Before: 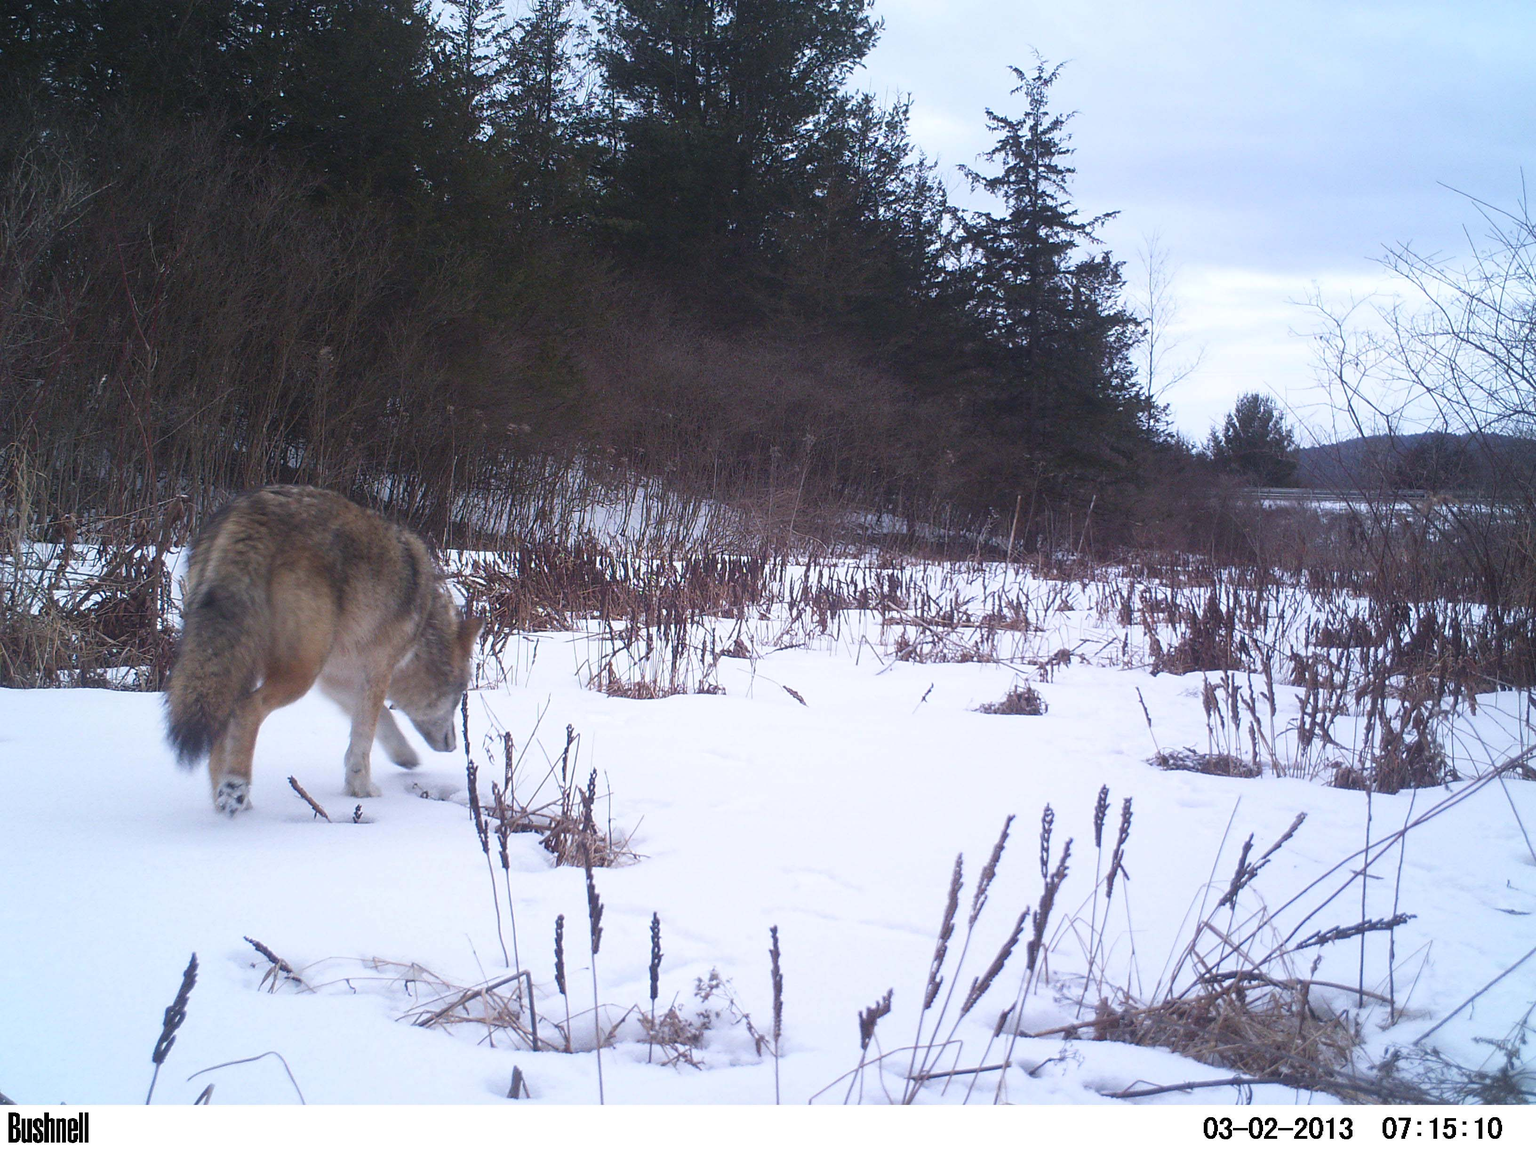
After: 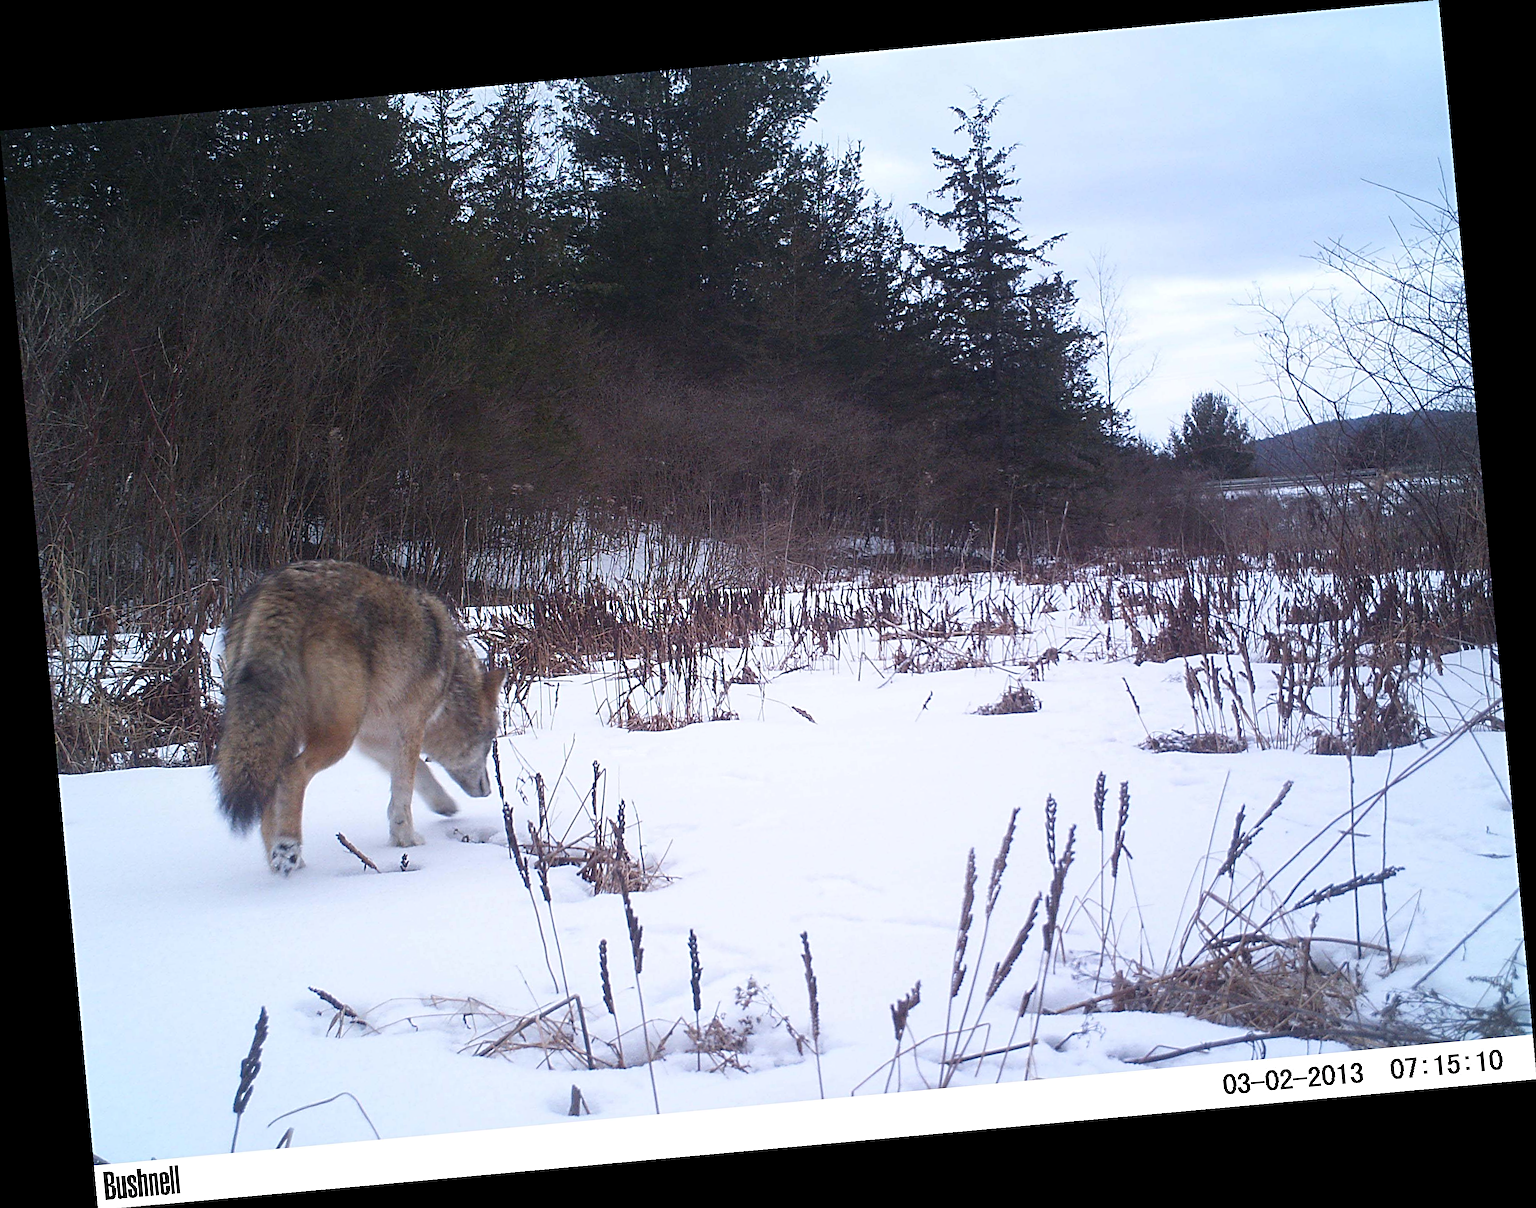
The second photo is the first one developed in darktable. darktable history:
crop: bottom 0.071%
rotate and perspective: rotation -5.2°, automatic cropping off
sharpen: radius 4
